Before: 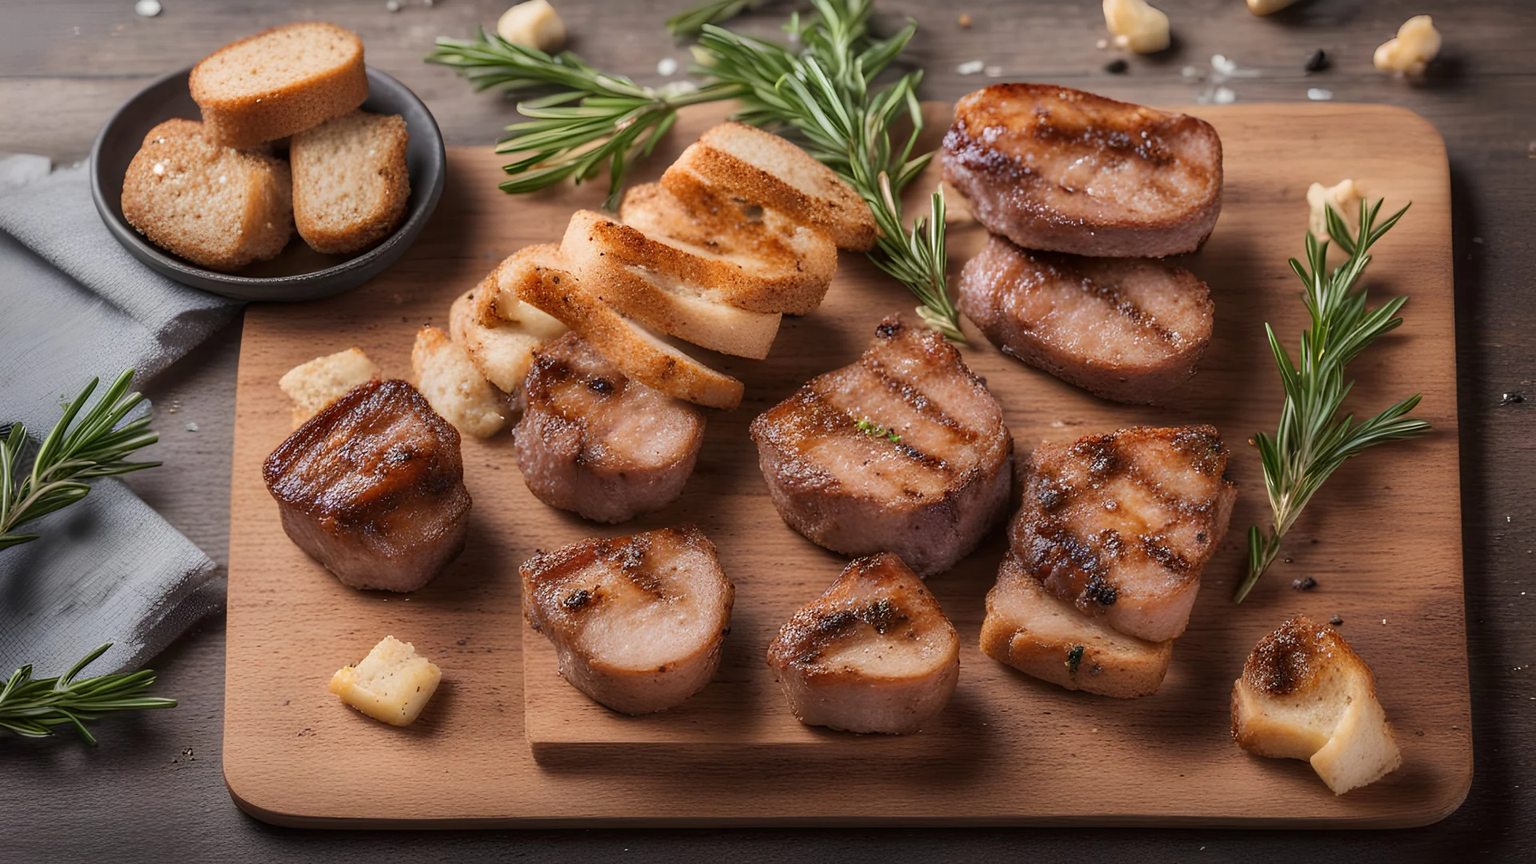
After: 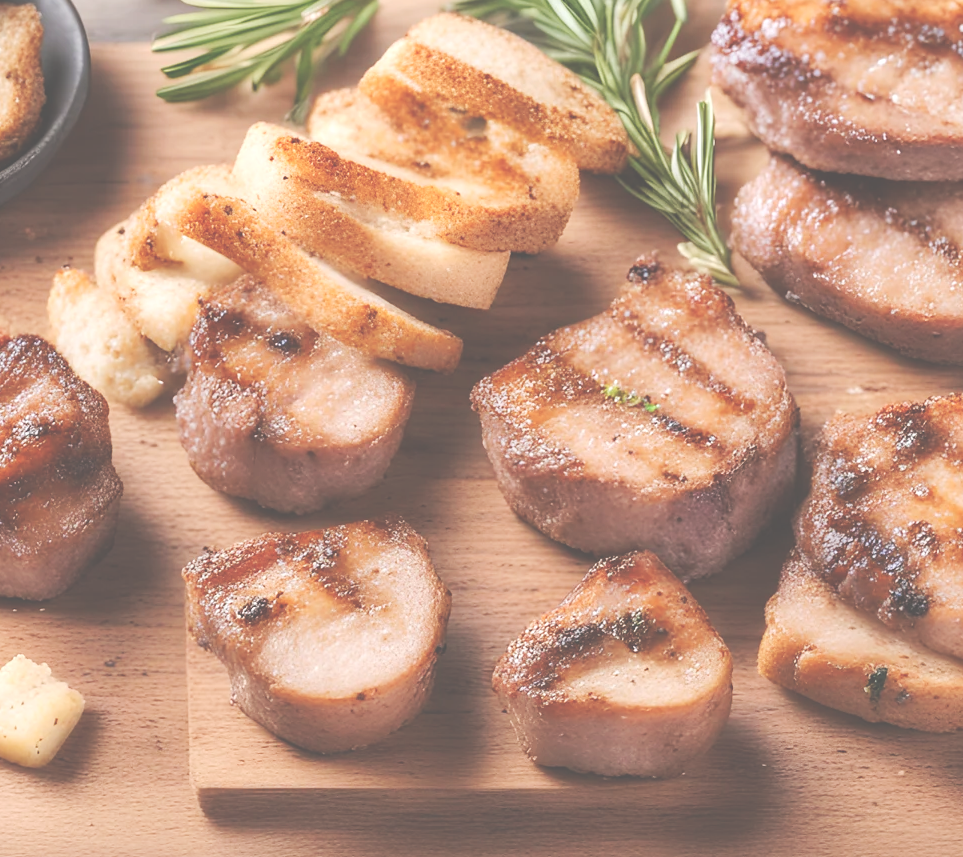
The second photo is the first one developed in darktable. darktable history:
crop and rotate: angle 0.021°, left 24.33%, top 13.019%, right 25.479%, bottom 7.496%
exposure: black level correction -0.071, exposure 0.503 EV, compensate highlight preservation false
tone curve: curves: ch0 [(0, 0) (0.003, 0.084) (0.011, 0.084) (0.025, 0.084) (0.044, 0.084) (0.069, 0.085) (0.1, 0.09) (0.136, 0.1) (0.177, 0.119) (0.224, 0.144) (0.277, 0.205) (0.335, 0.298) (0.399, 0.417) (0.468, 0.525) (0.543, 0.631) (0.623, 0.72) (0.709, 0.8) (0.801, 0.867) (0.898, 0.934) (1, 1)], preserve colors none
